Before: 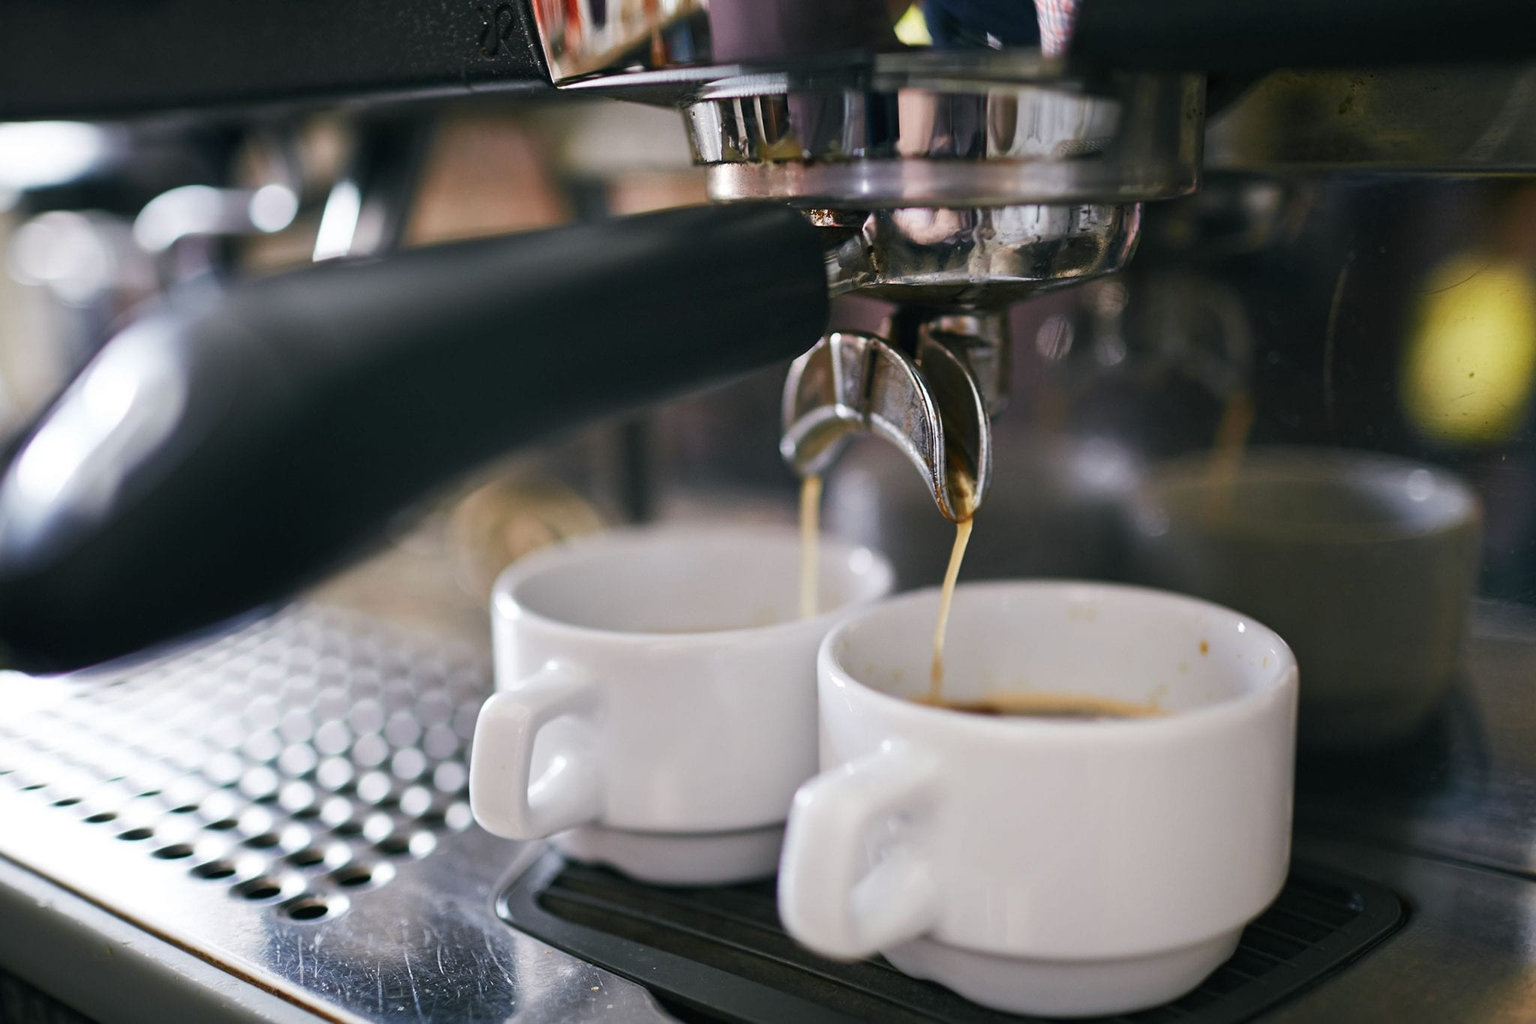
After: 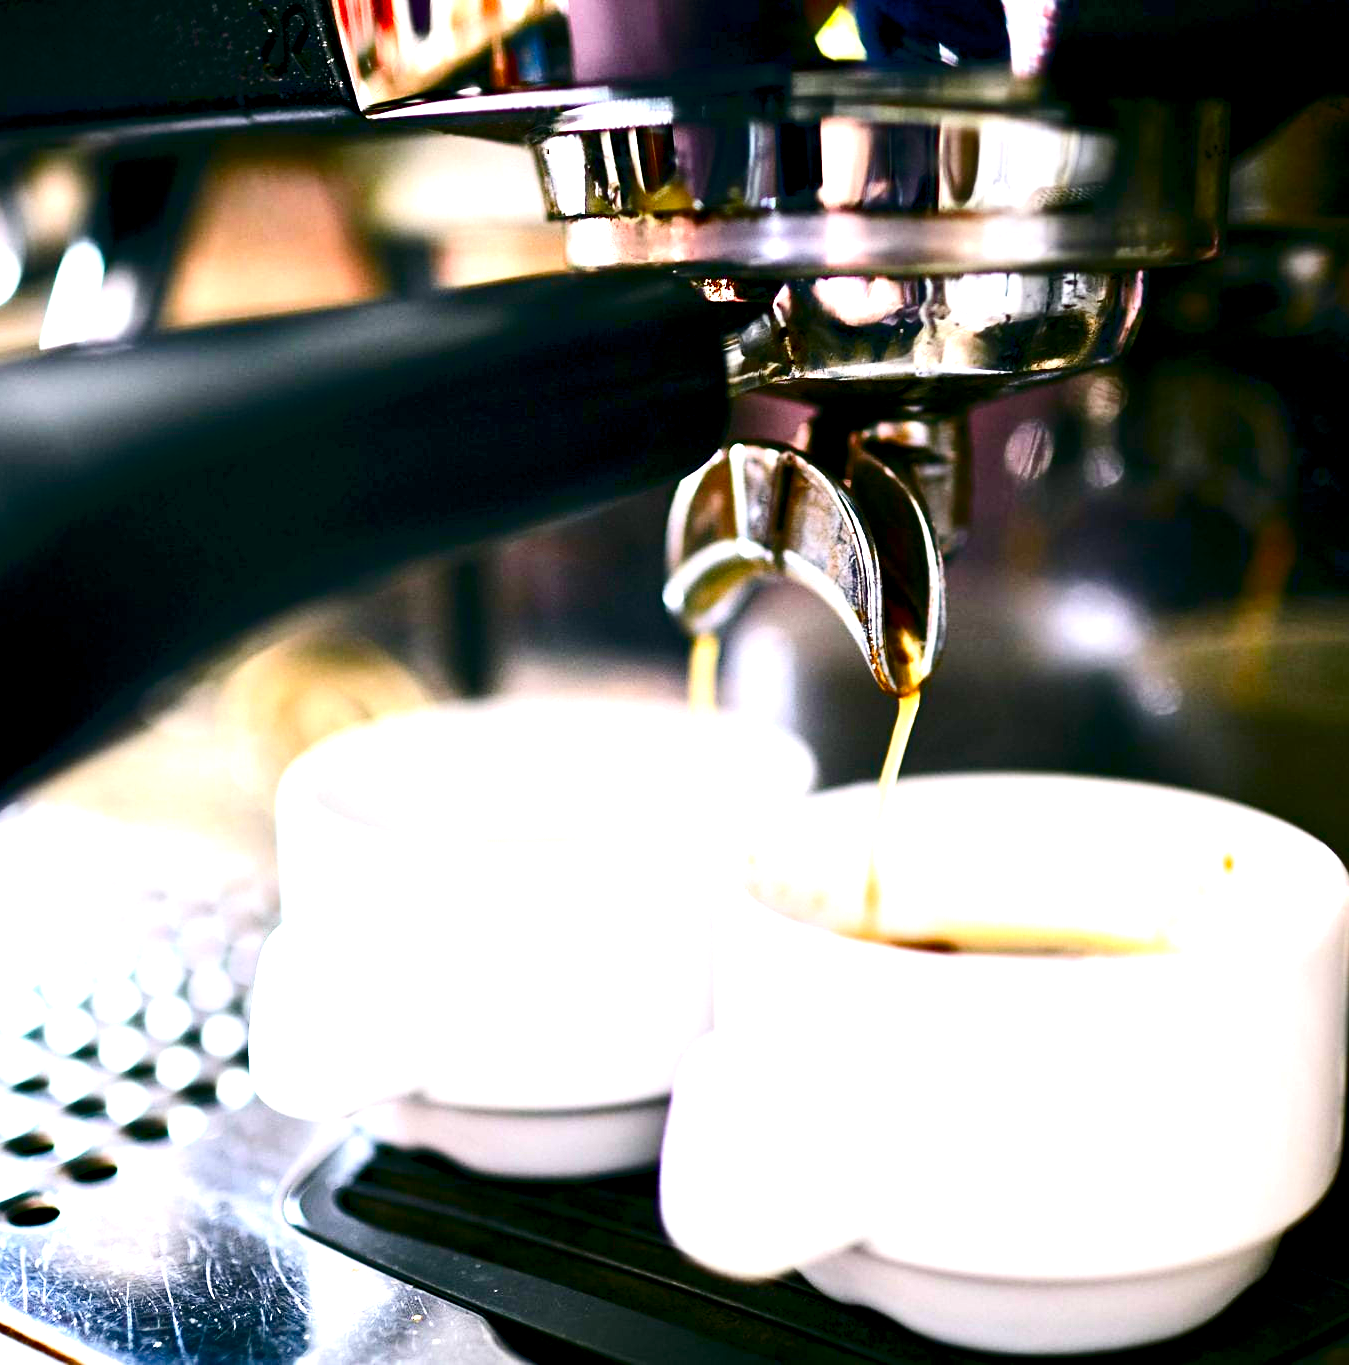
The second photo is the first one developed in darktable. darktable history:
color balance rgb: shadows lift › hue 84.8°, linear chroma grading › global chroma 8.791%, perceptual saturation grading › global saturation 26.099%, perceptual saturation grading › highlights -28.841%, perceptual saturation grading › mid-tones 15.886%, perceptual saturation grading › shadows 33.429%, perceptual brilliance grading › highlights 13.568%, perceptual brilliance grading › mid-tones 8.127%, perceptual brilliance grading › shadows -17.255%, global vibrance -16.22%, contrast -6.574%
exposure: black level correction 0.009, exposure 1.419 EV, compensate exposure bias true, compensate highlight preservation false
contrast brightness saturation: contrast 0.222, brightness -0.184, saturation 0.239
crop and rotate: left 18.455%, right 15.668%
